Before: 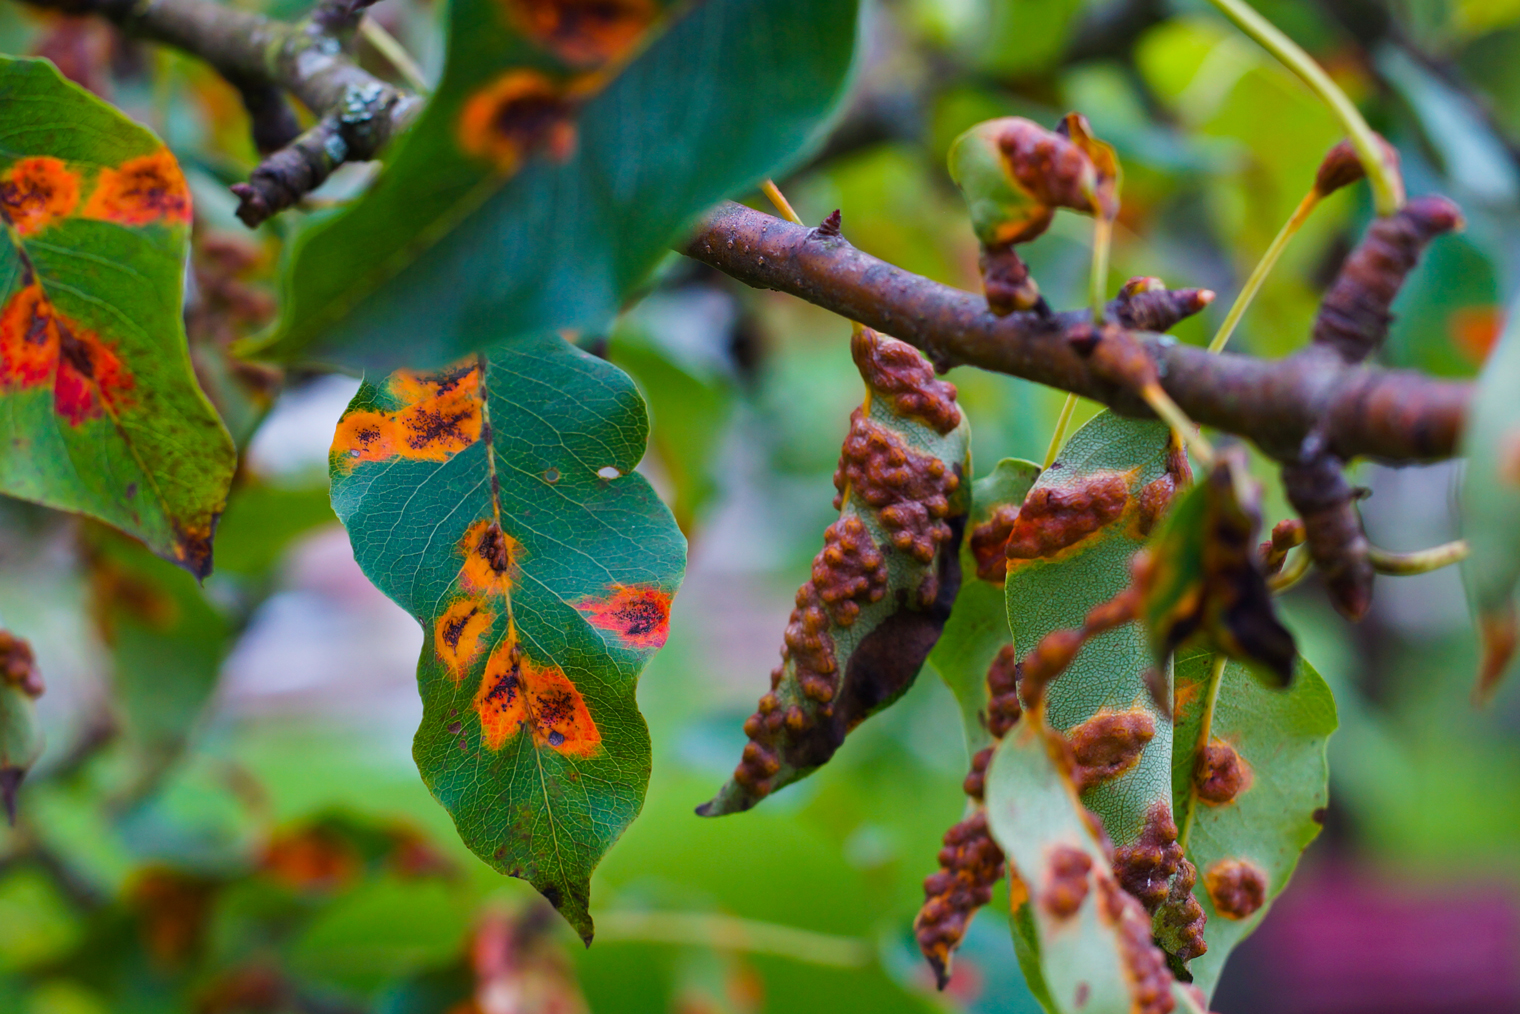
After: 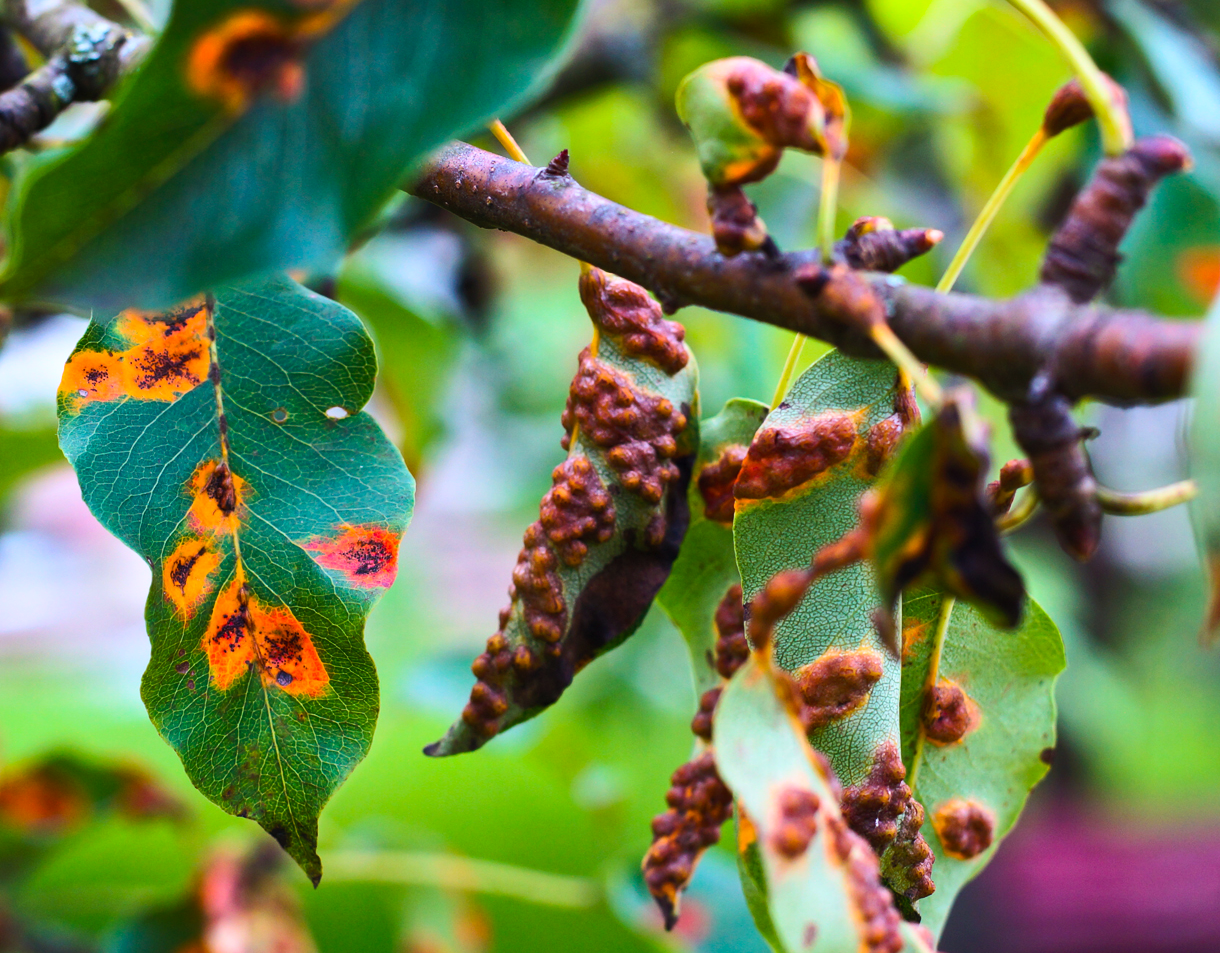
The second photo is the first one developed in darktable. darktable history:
contrast brightness saturation: contrast 0.198, brightness 0.144, saturation 0.142
tone equalizer: -8 EV -0.436 EV, -7 EV -0.384 EV, -6 EV -0.352 EV, -5 EV -0.235 EV, -3 EV 0.248 EV, -2 EV 0.342 EV, -1 EV 0.402 EV, +0 EV 0.387 EV, edges refinement/feathering 500, mask exposure compensation -1.57 EV, preserve details no
crop and rotate: left 17.911%, top 6.002%, right 1.794%
